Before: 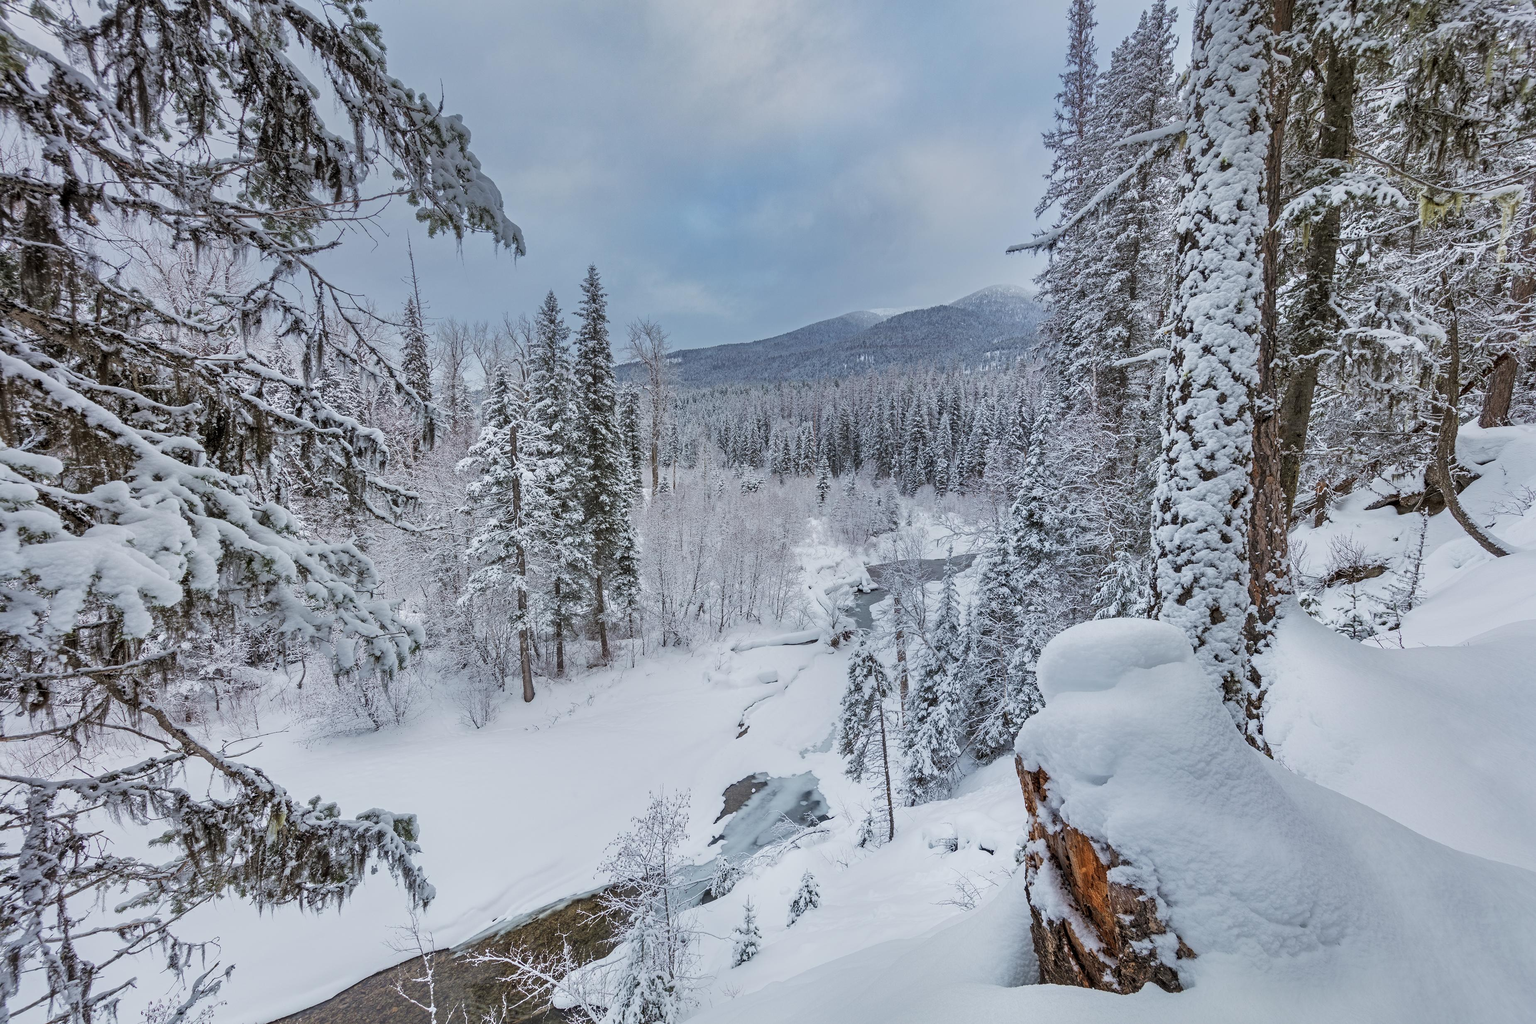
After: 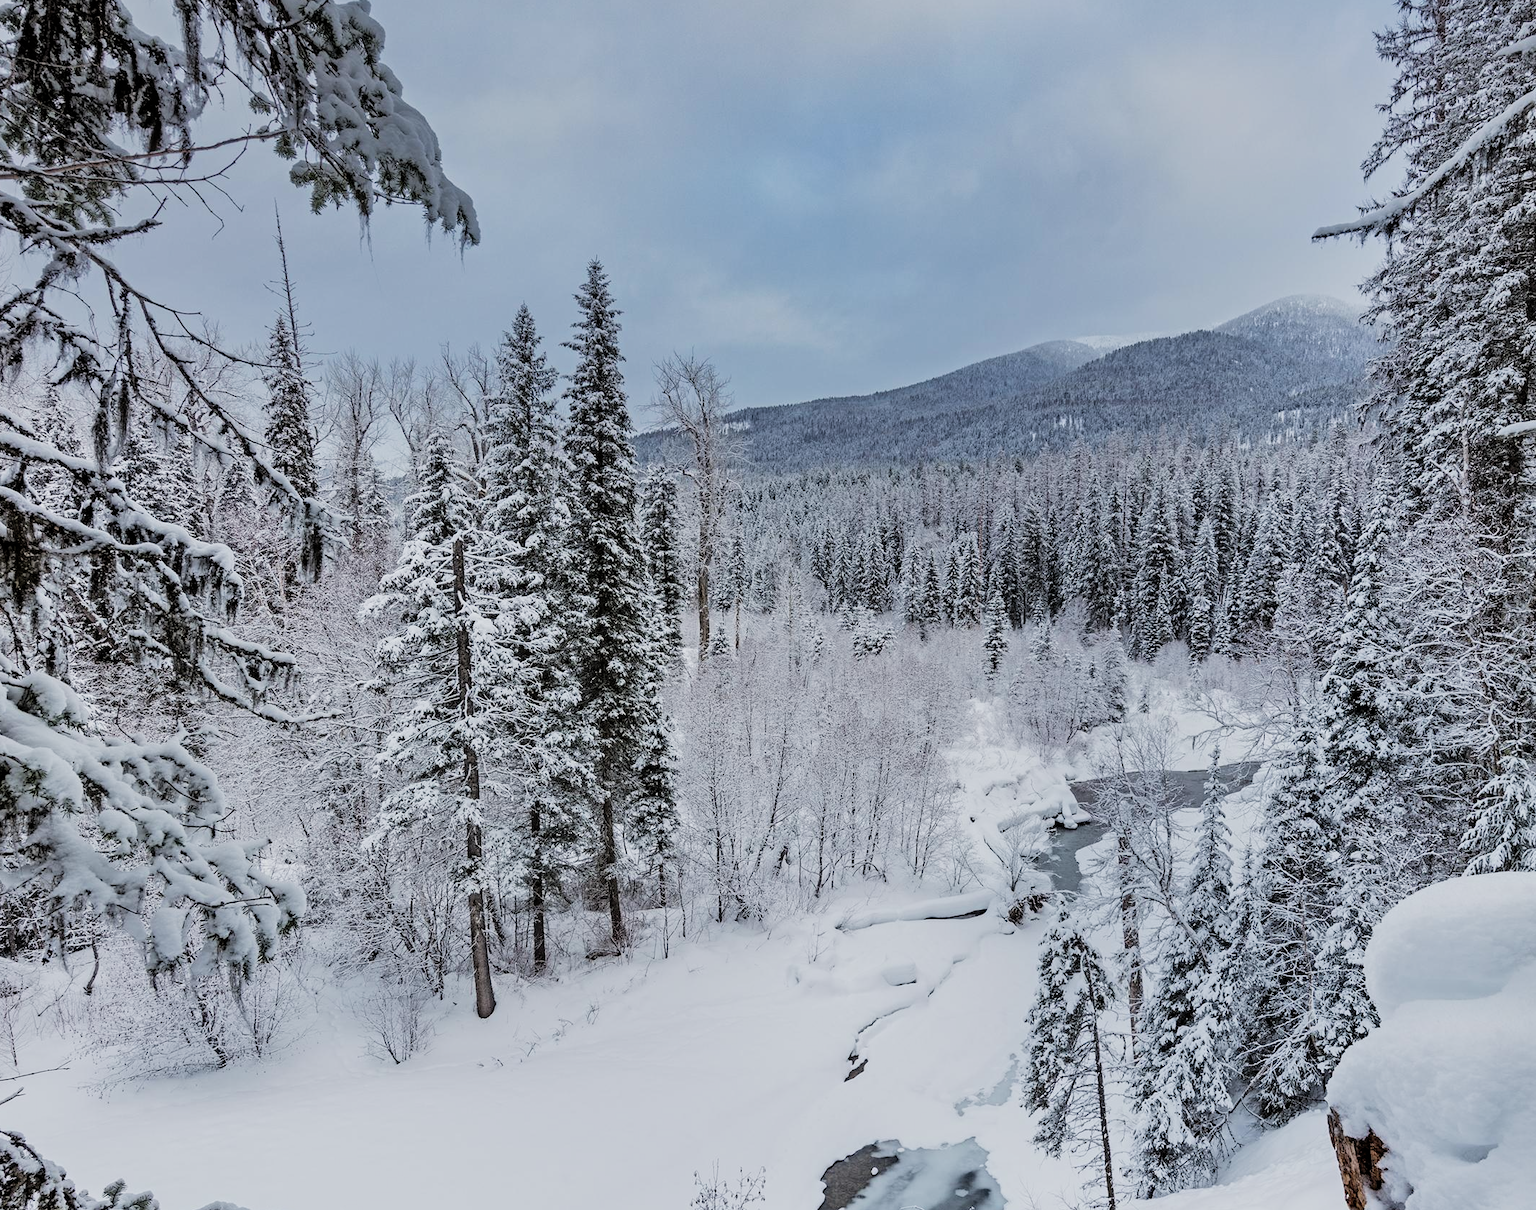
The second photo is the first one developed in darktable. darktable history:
filmic rgb: black relative exposure -5 EV, white relative exposure 3.5 EV, hardness 3.19, contrast 1.3, highlights saturation mix -50%
crop: left 16.202%, top 11.208%, right 26.045%, bottom 20.557%
